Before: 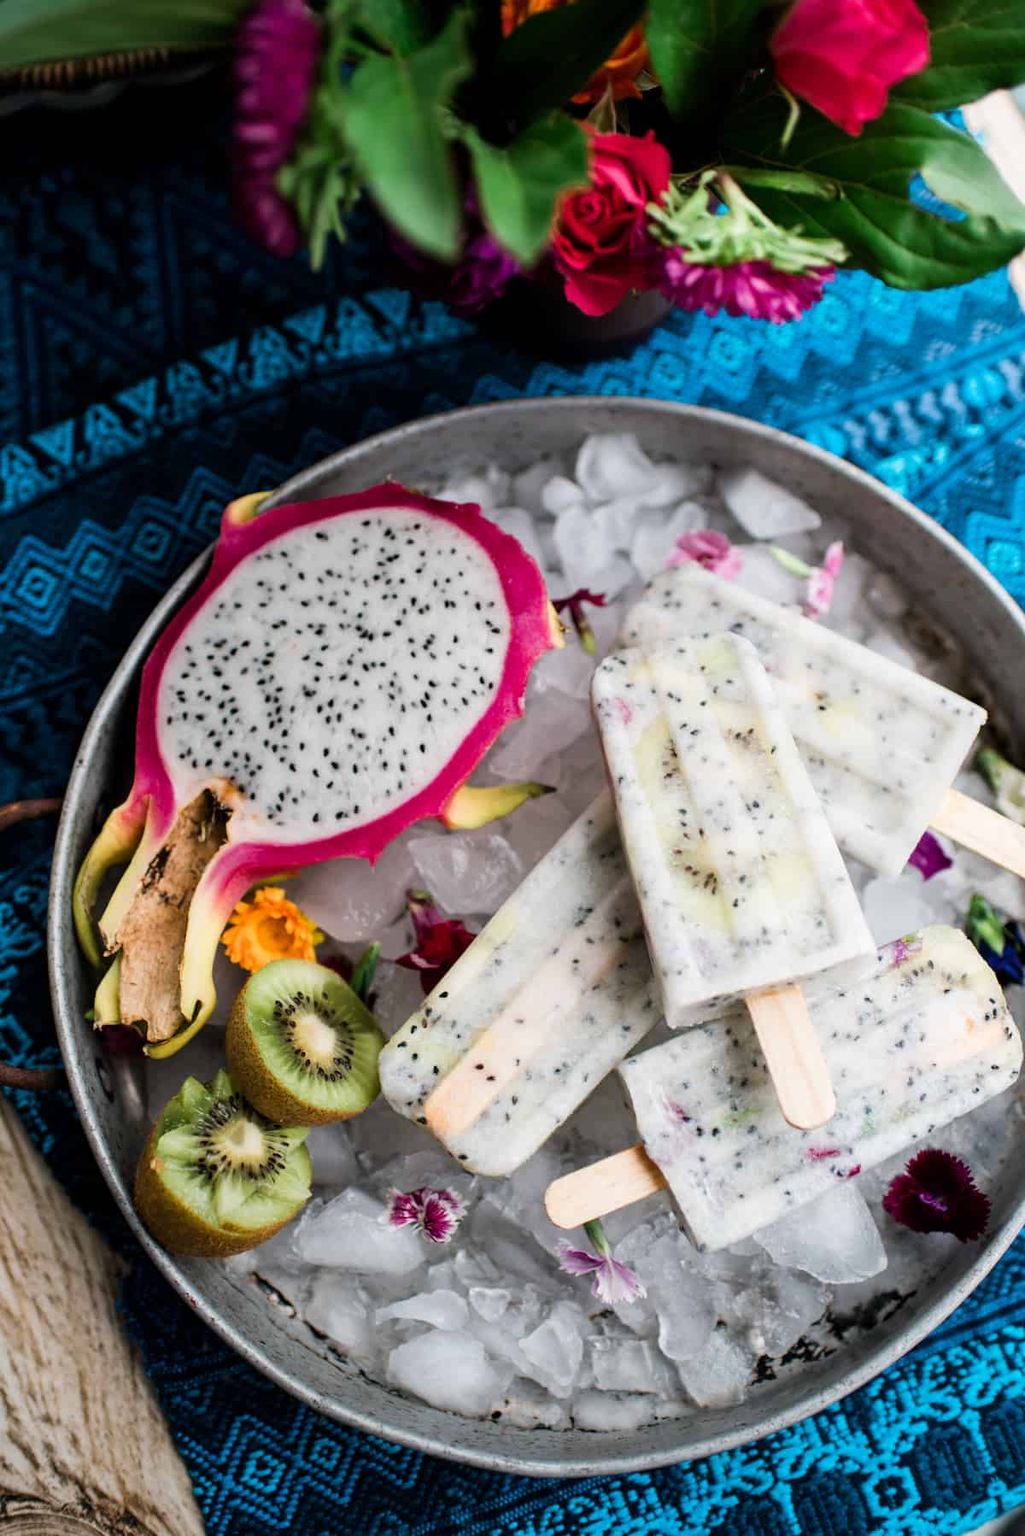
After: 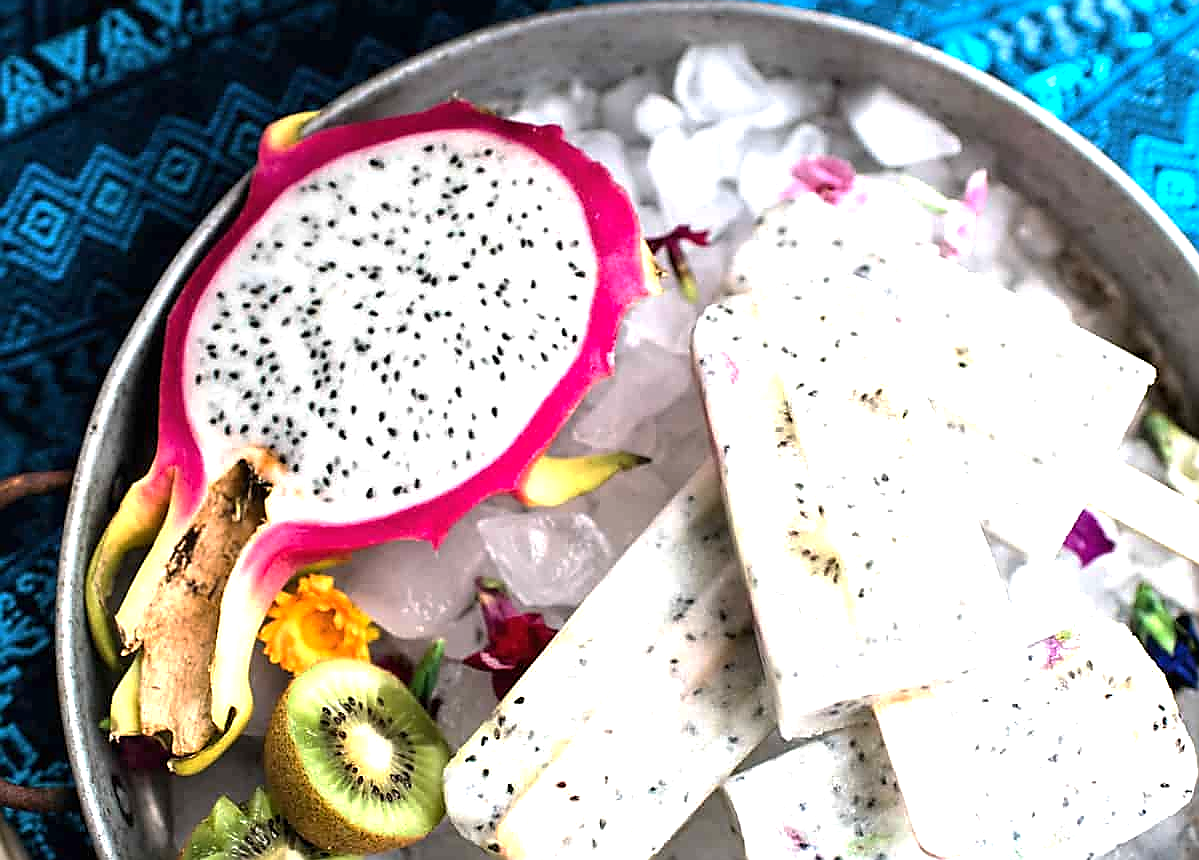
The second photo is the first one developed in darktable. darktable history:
crop and rotate: top 25.897%, bottom 26.257%
sharpen: radius 1.375, amount 1.238, threshold 0.717
exposure: black level correction 0, exposure 1.001 EV, compensate highlight preservation false
base curve: curves: ch0 [(0, 0) (0.74, 0.67) (1, 1)], preserve colors none
